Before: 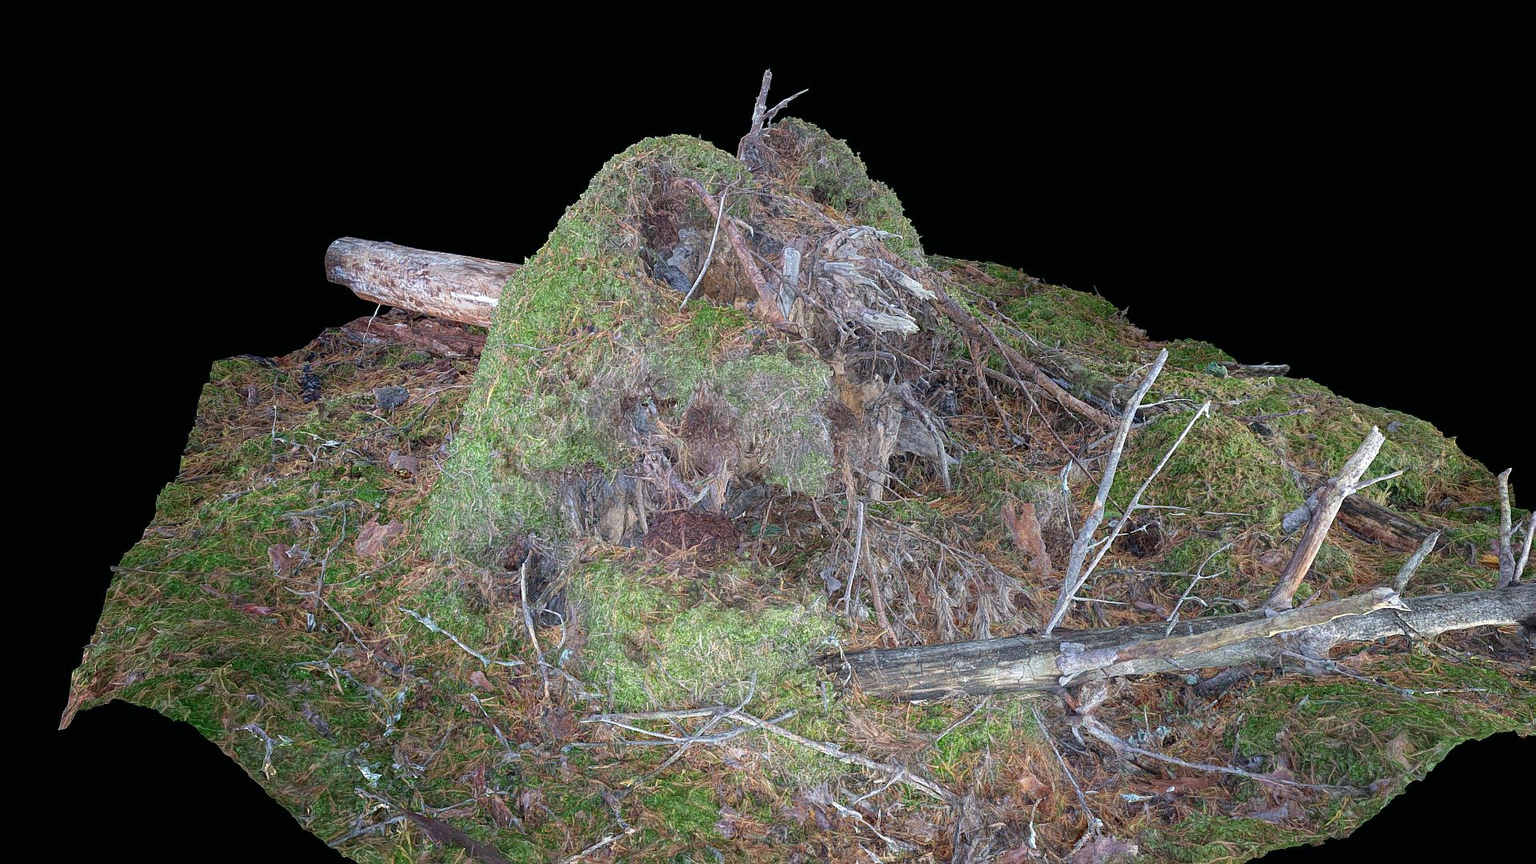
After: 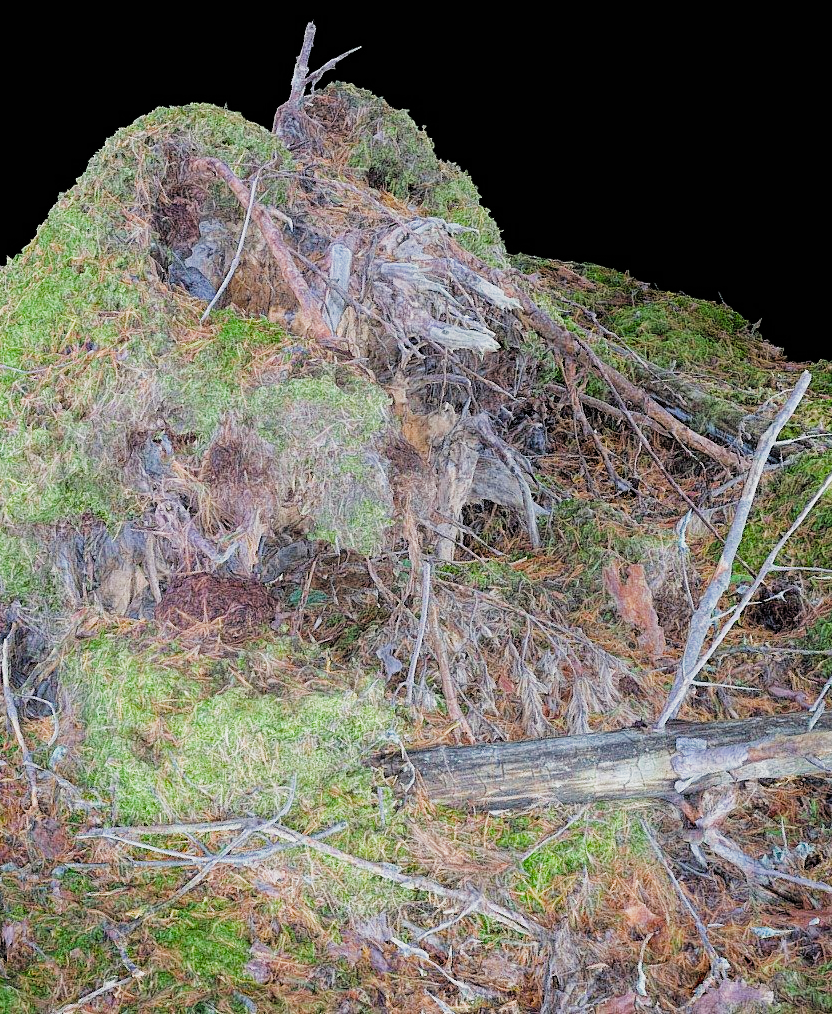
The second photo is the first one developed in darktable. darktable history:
tone equalizer: -8 EV -0.776 EV, -7 EV -0.687 EV, -6 EV -0.595 EV, -5 EV -0.368 EV, -3 EV 0.384 EV, -2 EV 0.6 EV, -1 EV 0.696 EV, +0 EV 0.779 EV
crop: left 33.812%, top 6.06%, right 22.818%
color balance rgb: perceptual saturation grading › global saturation 29.664%
filmic rgb: black relative exposure -7.65 EV, white relative exposure 4.56 EV, hardness 3.61, add noise in highlights 0.001, color science v3 (2019), use custom middle-gray values true, contrast in highlights soft
